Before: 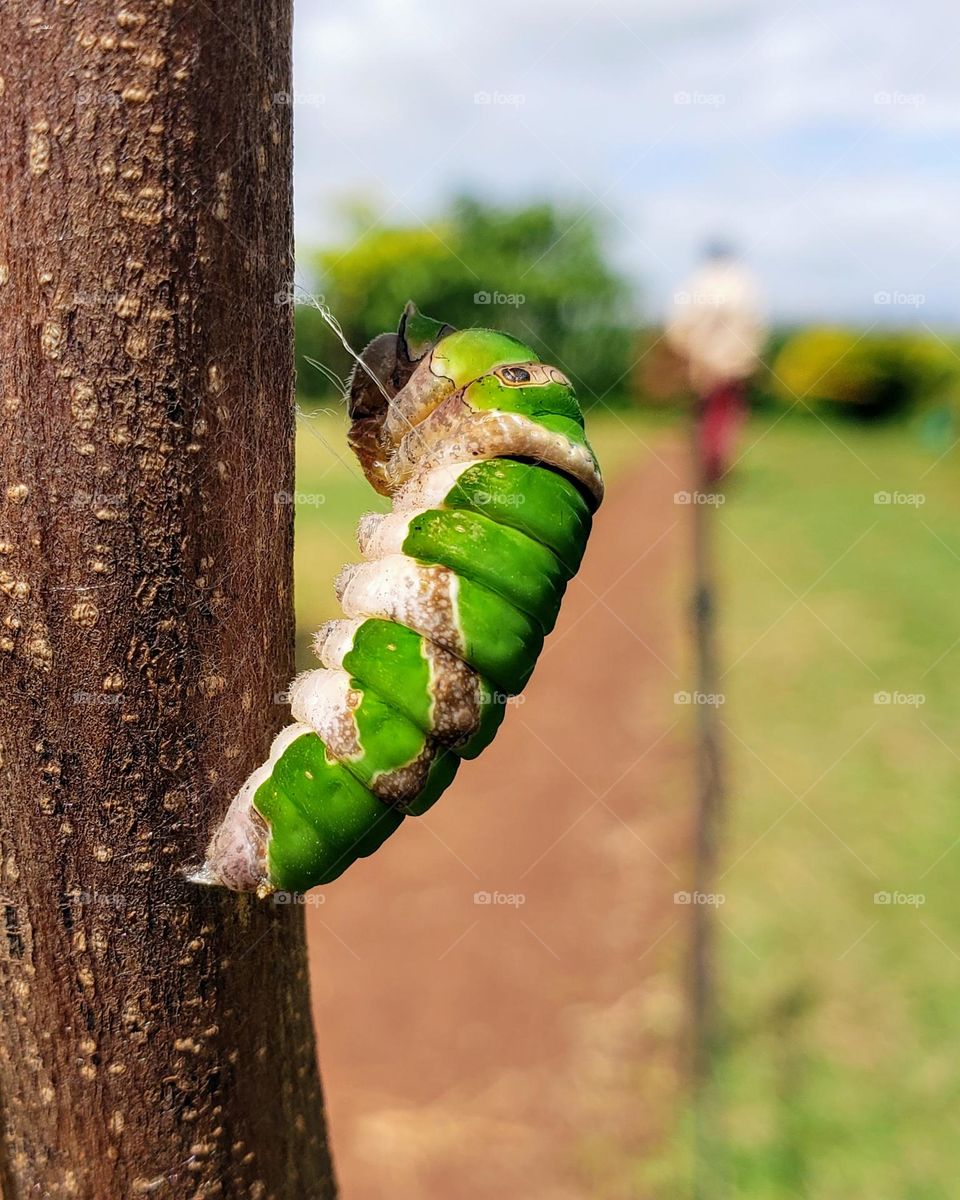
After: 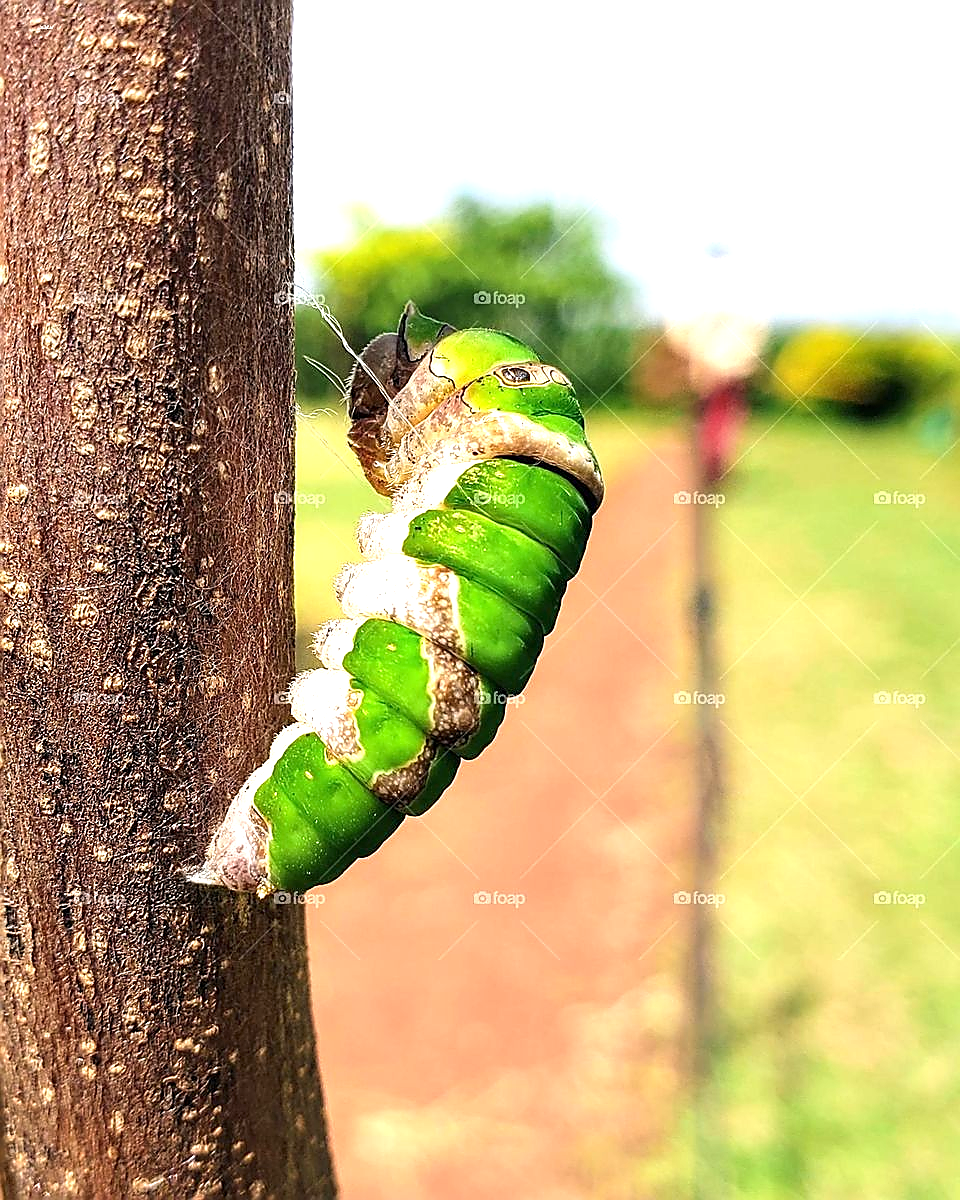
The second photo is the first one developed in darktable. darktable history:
exposure: black level correction 0, exposure 1 EV, compensate highlight preservation false
sharpen: radius 1.35, amount 1.233, threshold 0.659
